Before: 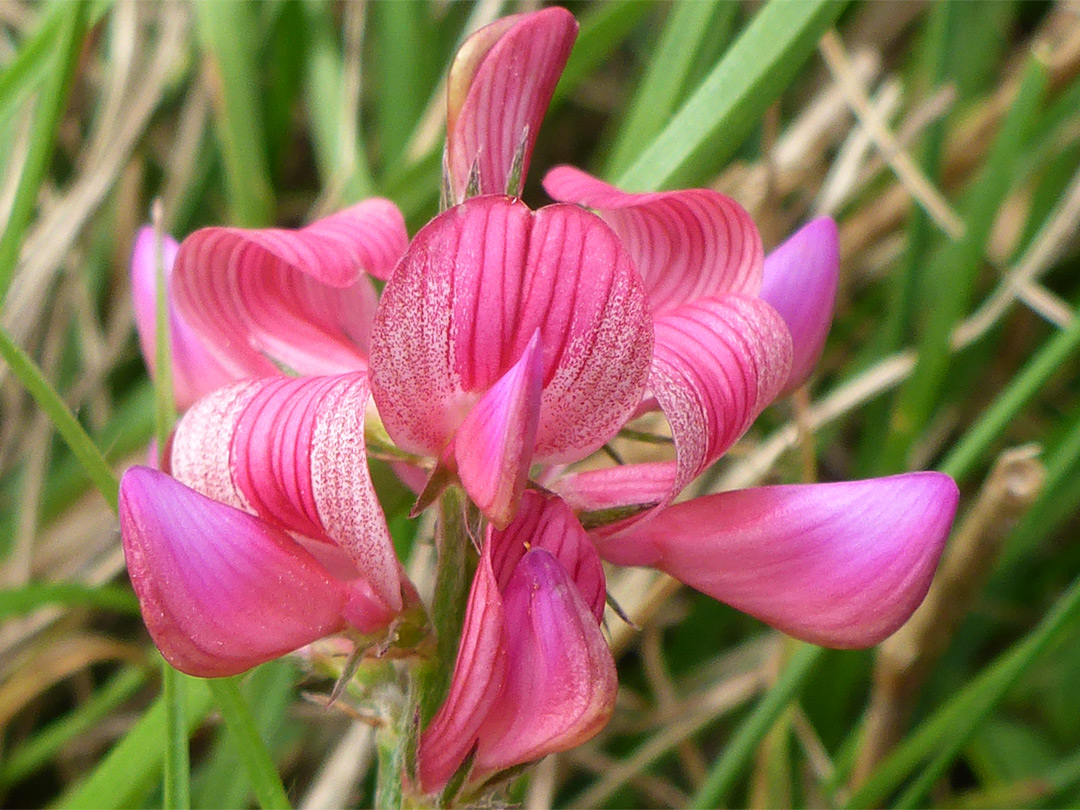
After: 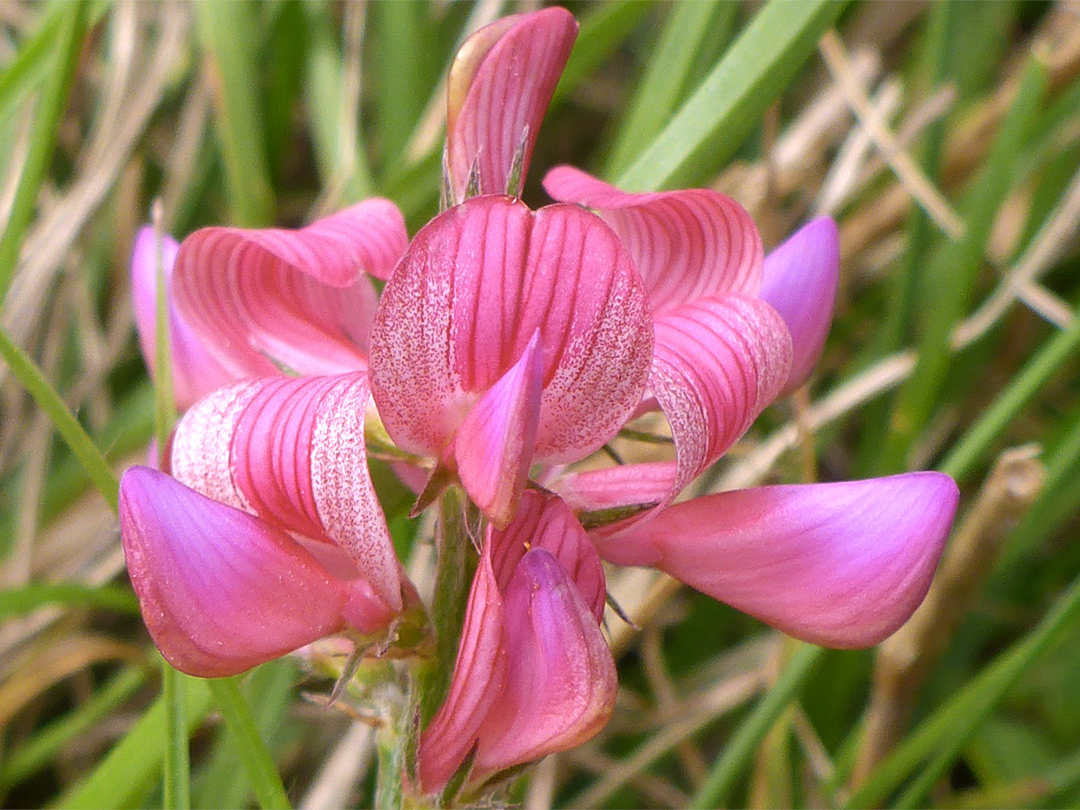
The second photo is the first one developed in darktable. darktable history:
exposure: black level correction 0.001, exposure 0.14 EV, compensate highlight preservation false
shadows and highlights: on, module defaults
white balance: red 1.05, blue 1.072
color contrast: green-magenta contrast 0.81
